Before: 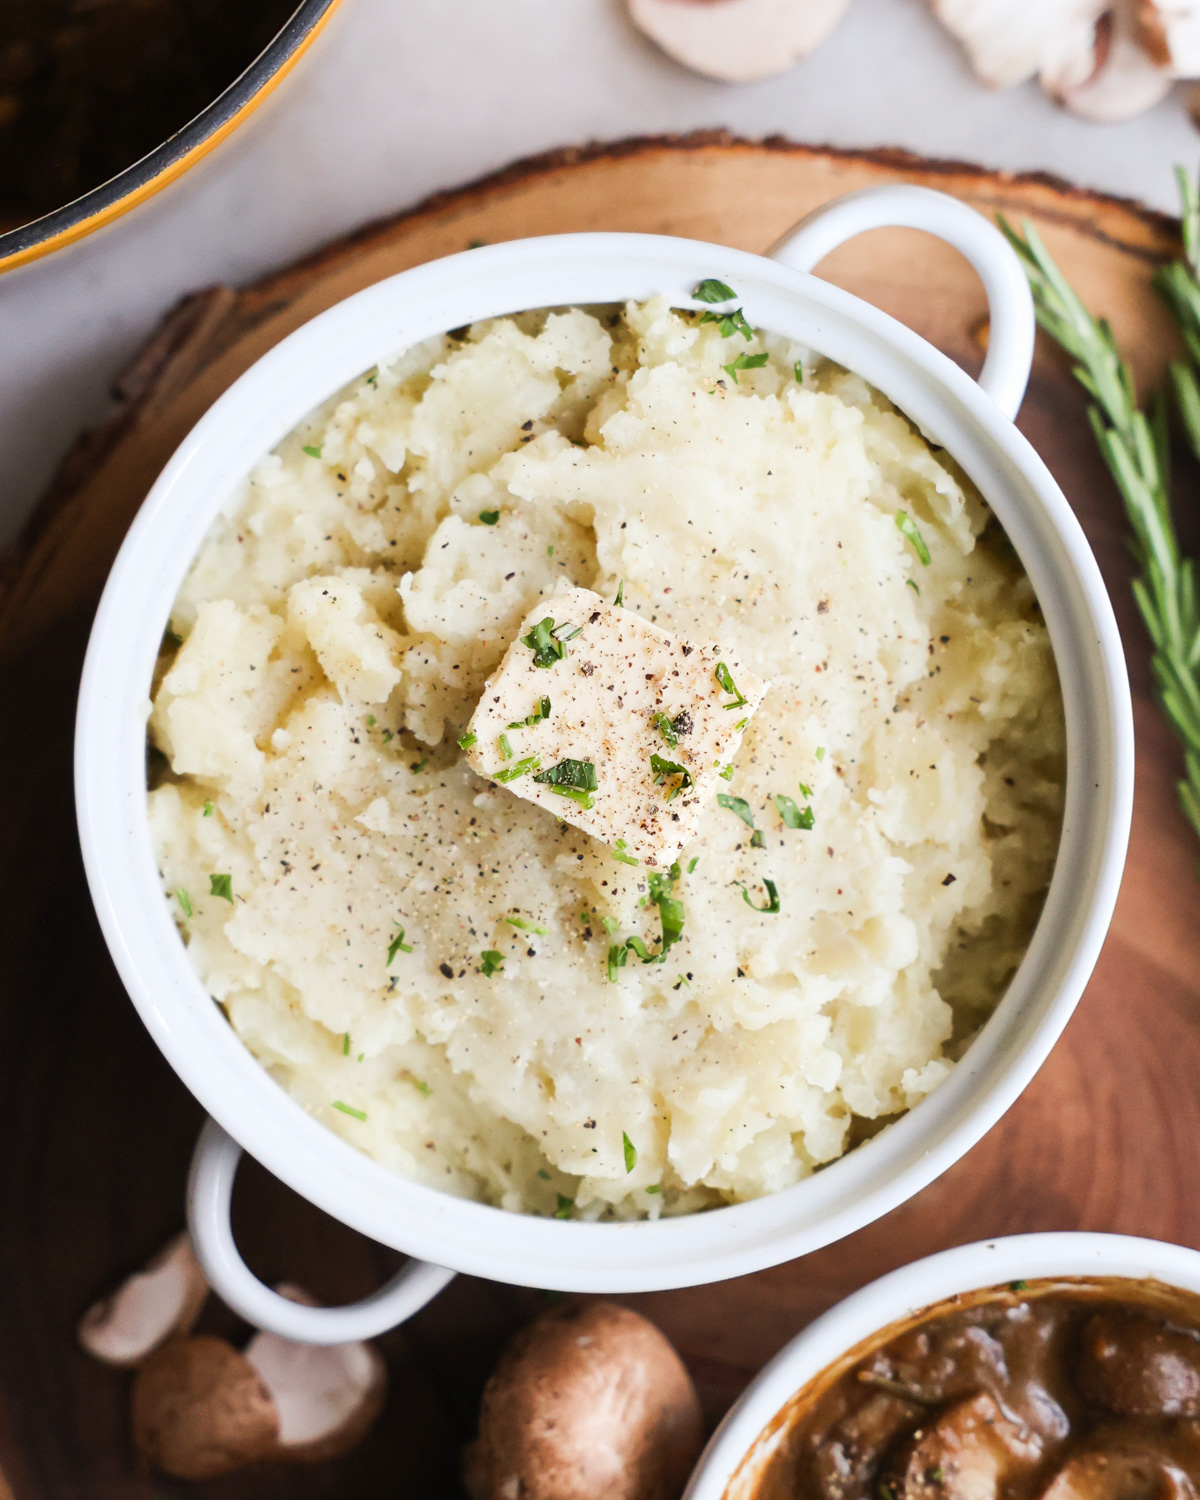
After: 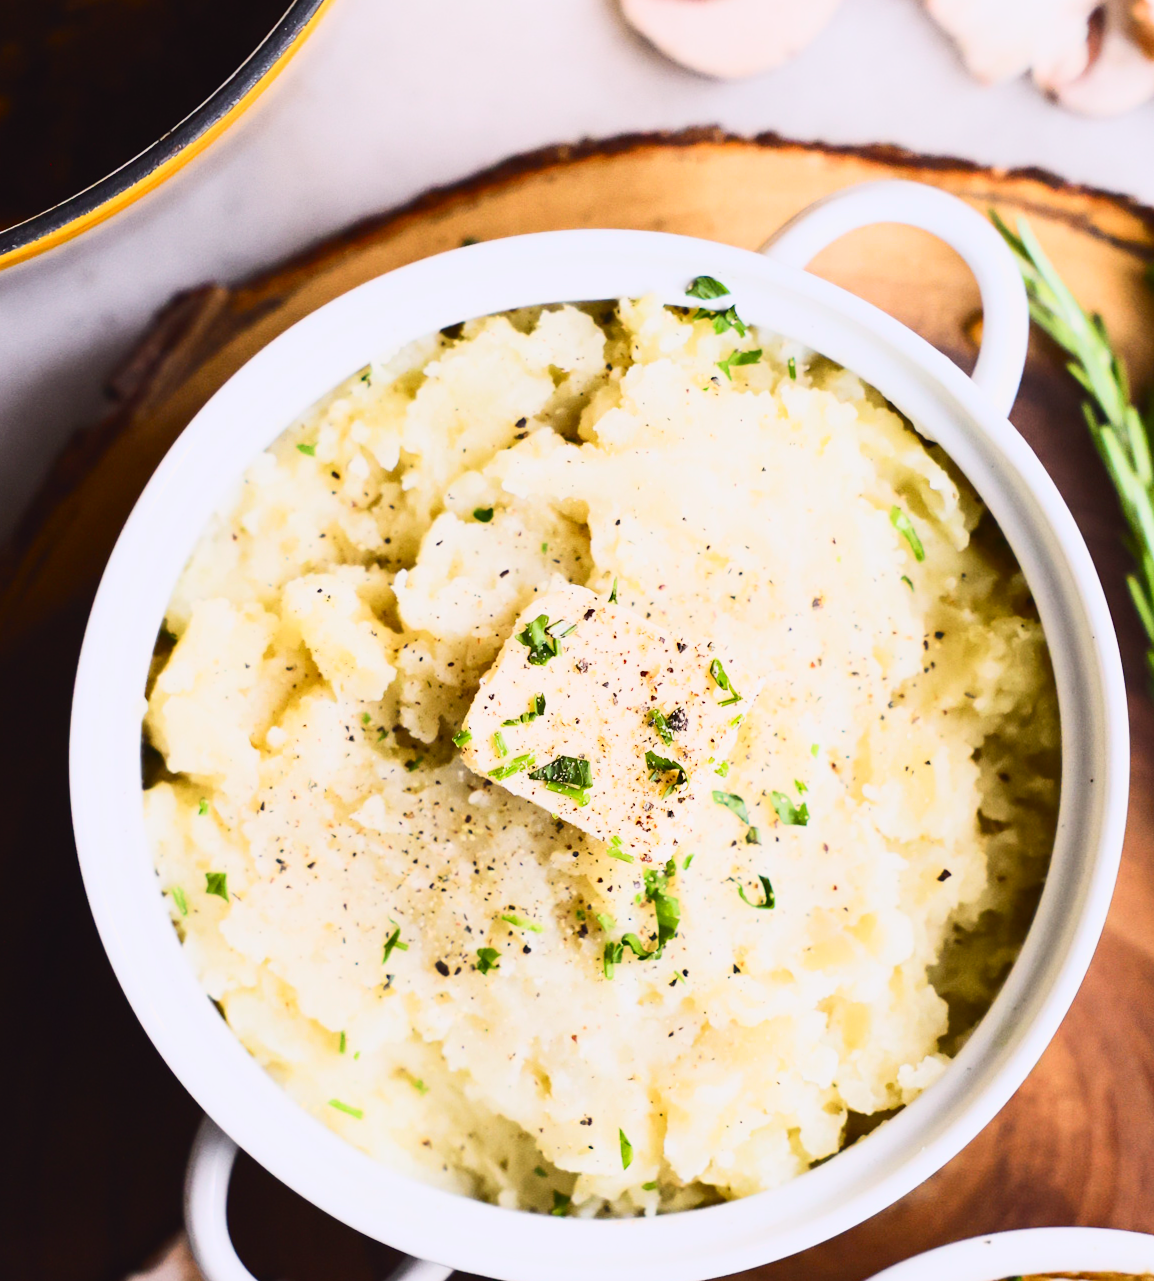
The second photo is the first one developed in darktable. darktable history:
tone curve: curves: ch0 [(0, 0.031) (0.145, 0.106) (0.319, 0.269) (0.495, 0.544) (0.707, 0.833) (0.859, 0.931) (1, 0.967)]; ch1 [(0, 0) (0.279, 0.218) (0.424, 0.411) (0.495, 0.504) (0.538, 0.55) (0.578, 0.595) (0.707, 0.778) (1, 1)]; ch2 [(0, 0) (0.125, 0.089) (0.353, 0.329) (0.436, 0.432) (0.552, 0.554) (0.615, 0.674) (1, 1)], color space Lab, independent channels, preserve colors none
crop and rotate: angle 0.2°, left 0.275%, right 3.127%, bottom 14.18%
